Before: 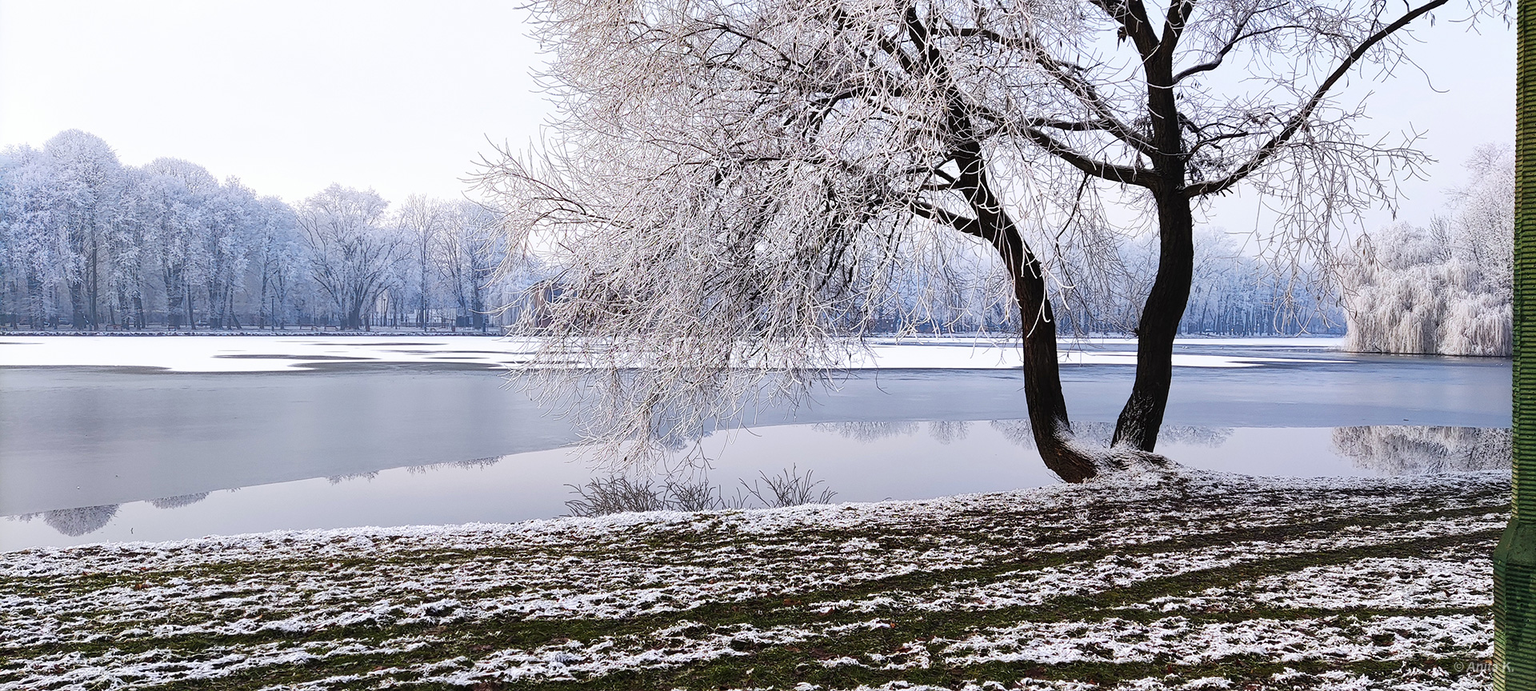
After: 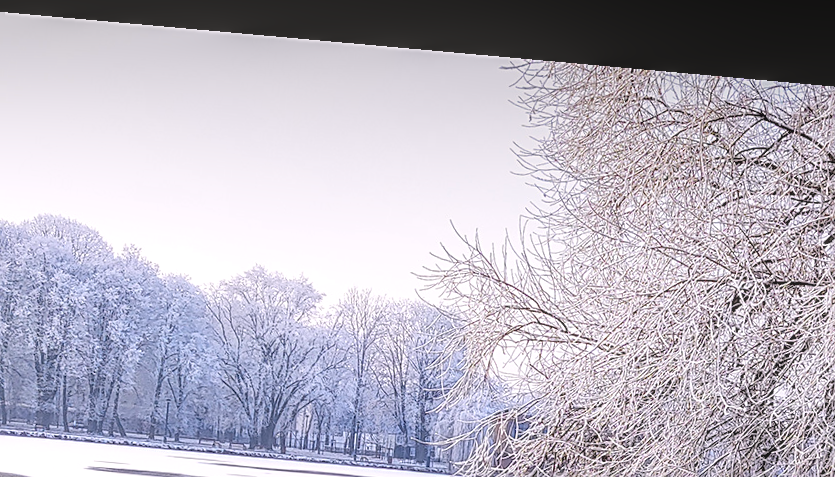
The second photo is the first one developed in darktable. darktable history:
crop and rotate: left 10.817%, top 0.062%, right 47.194%, bottom 53.626%
local contrast: highlights 0%, shadows 0%, detail 133%
shadows and highlights: shadows 32, highlights -32, soften with gaussian
contrast brightness saturation: brightness 0.28
rotate and perspective: rotation 5.12°, automatic cropping off
color correction: highlights a* 3.84, highlights b* 5.07
white balance: red 0.976, blue 1.04
sharpen: on, module defaults
